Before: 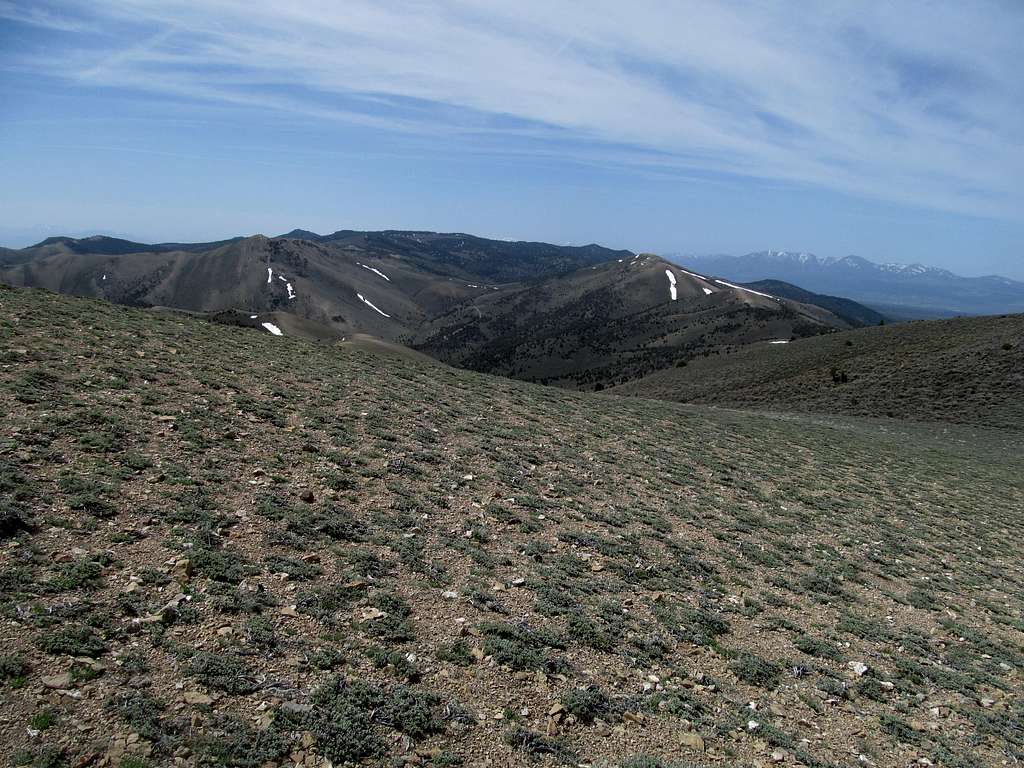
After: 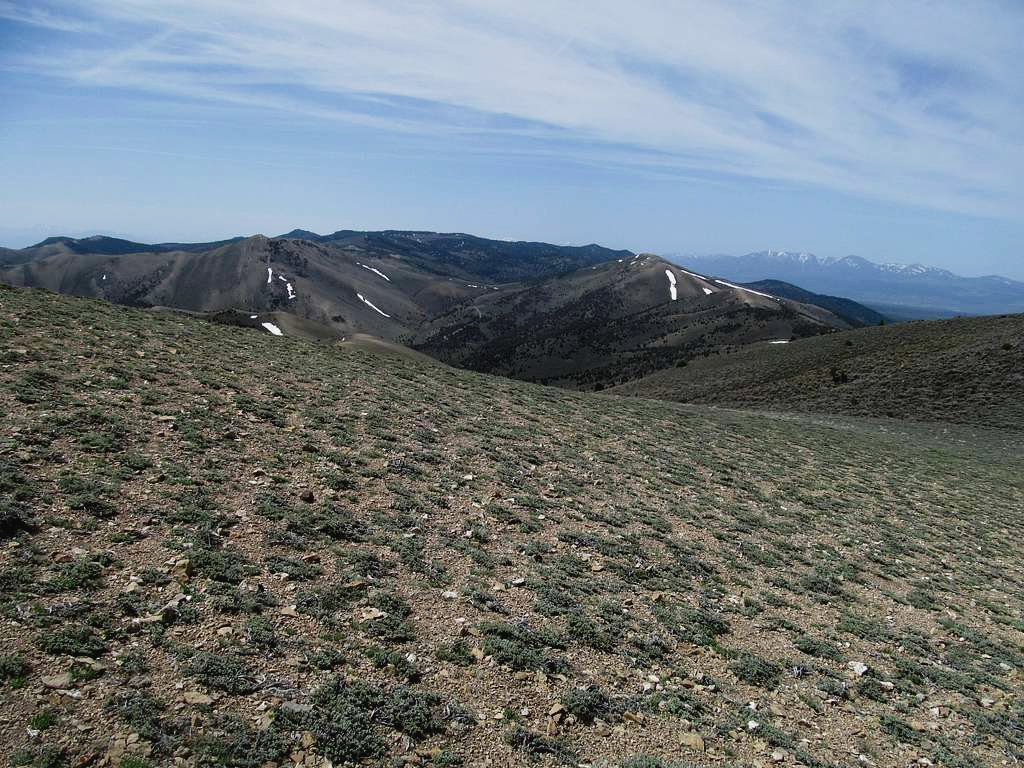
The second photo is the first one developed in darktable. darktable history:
tone curve: curves: ch0 [(0, 0.025) (0.15, 0.143) (0.452, 0.486) (0.751, 0.788) (1, 0.961)]; ch1 [(0, 0) (0.416, 0.4) (0.476, 0.469) (0.497, 0.494) (0.546, 0.571) (0.566, 0.607) (0.62, 0.657) (1, 1)]; ch2 [(0, 0) (0.386, 0.397) (0.505, 0.498) (0.547, 0.546) (0.579, 0.58) (1, 1)], preserve colors none
